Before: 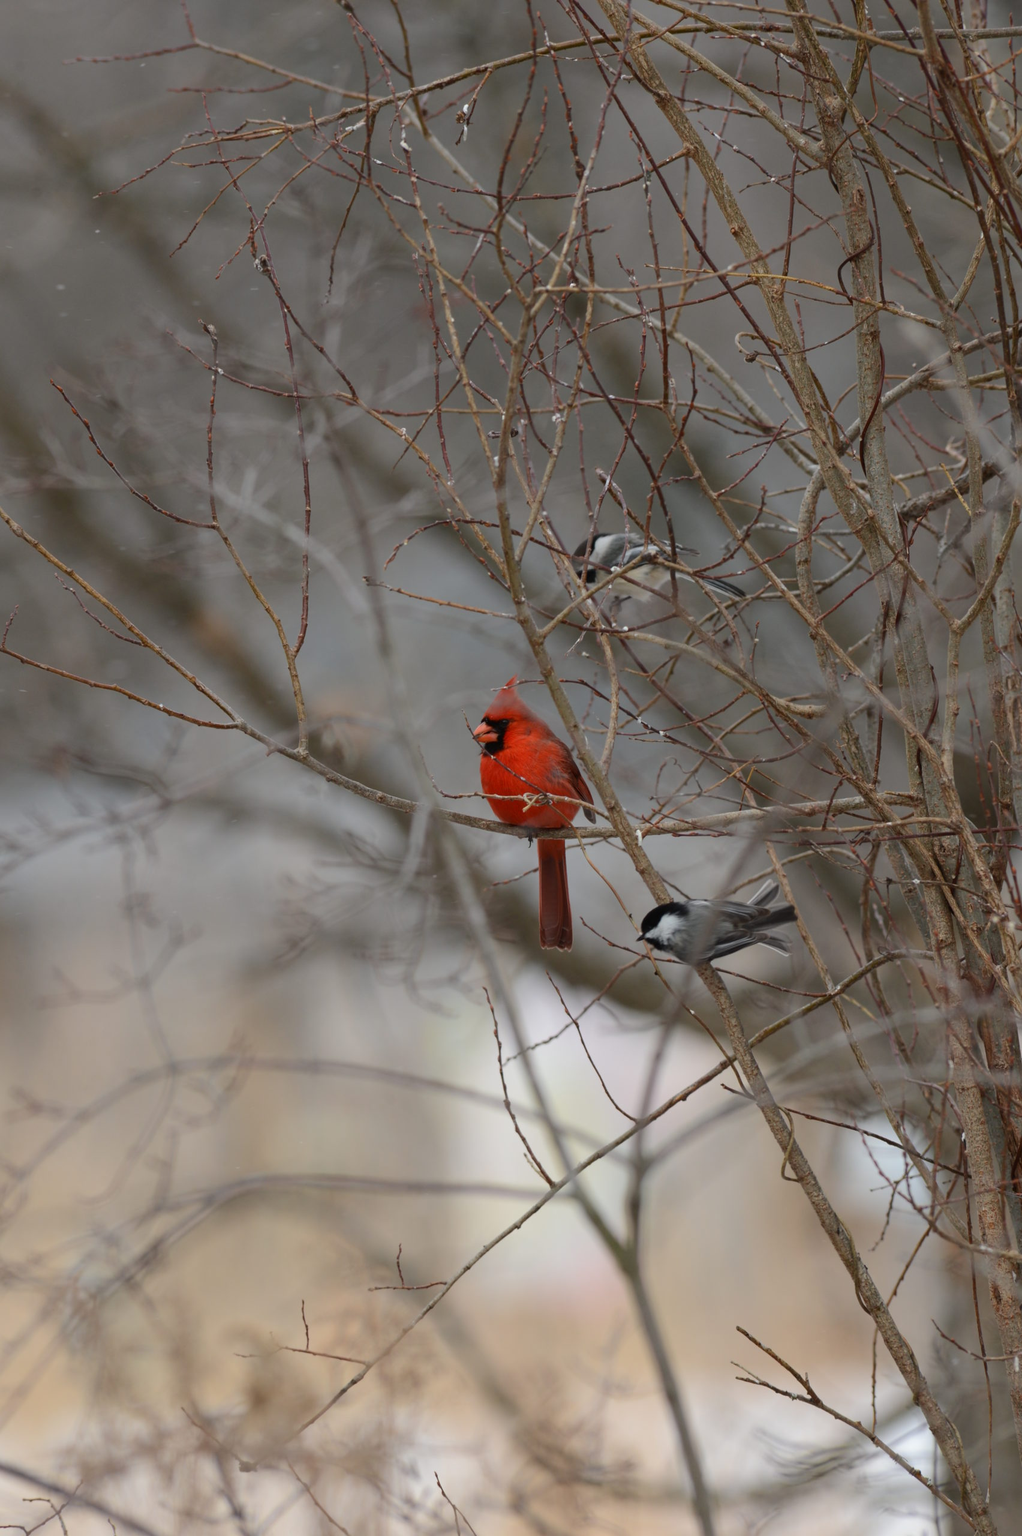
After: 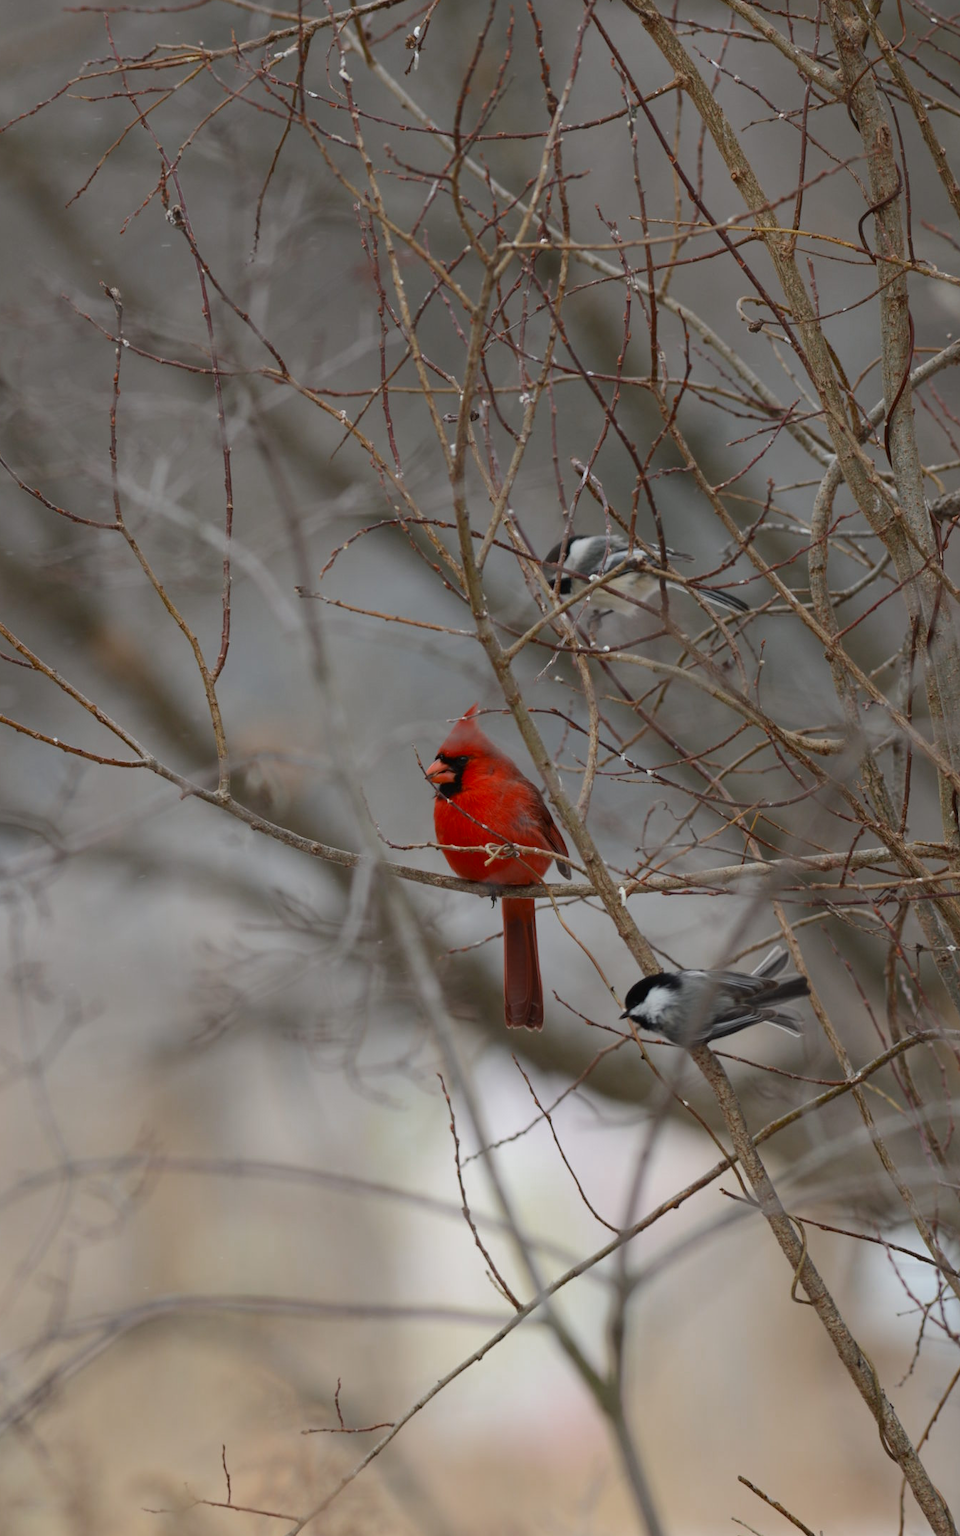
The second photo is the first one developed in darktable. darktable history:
color zones: curves: ch0 [(0, 0.425) (0.143, 0.422) (0.286, 0.42) (0.429, 0.419) (0.571, 0.419) (0.714, 0.42) (0.857, 0.422) (1, 0.425)]
crop: left 11.225%, top 5.381%, right 9.565%, bottom 10.314%
